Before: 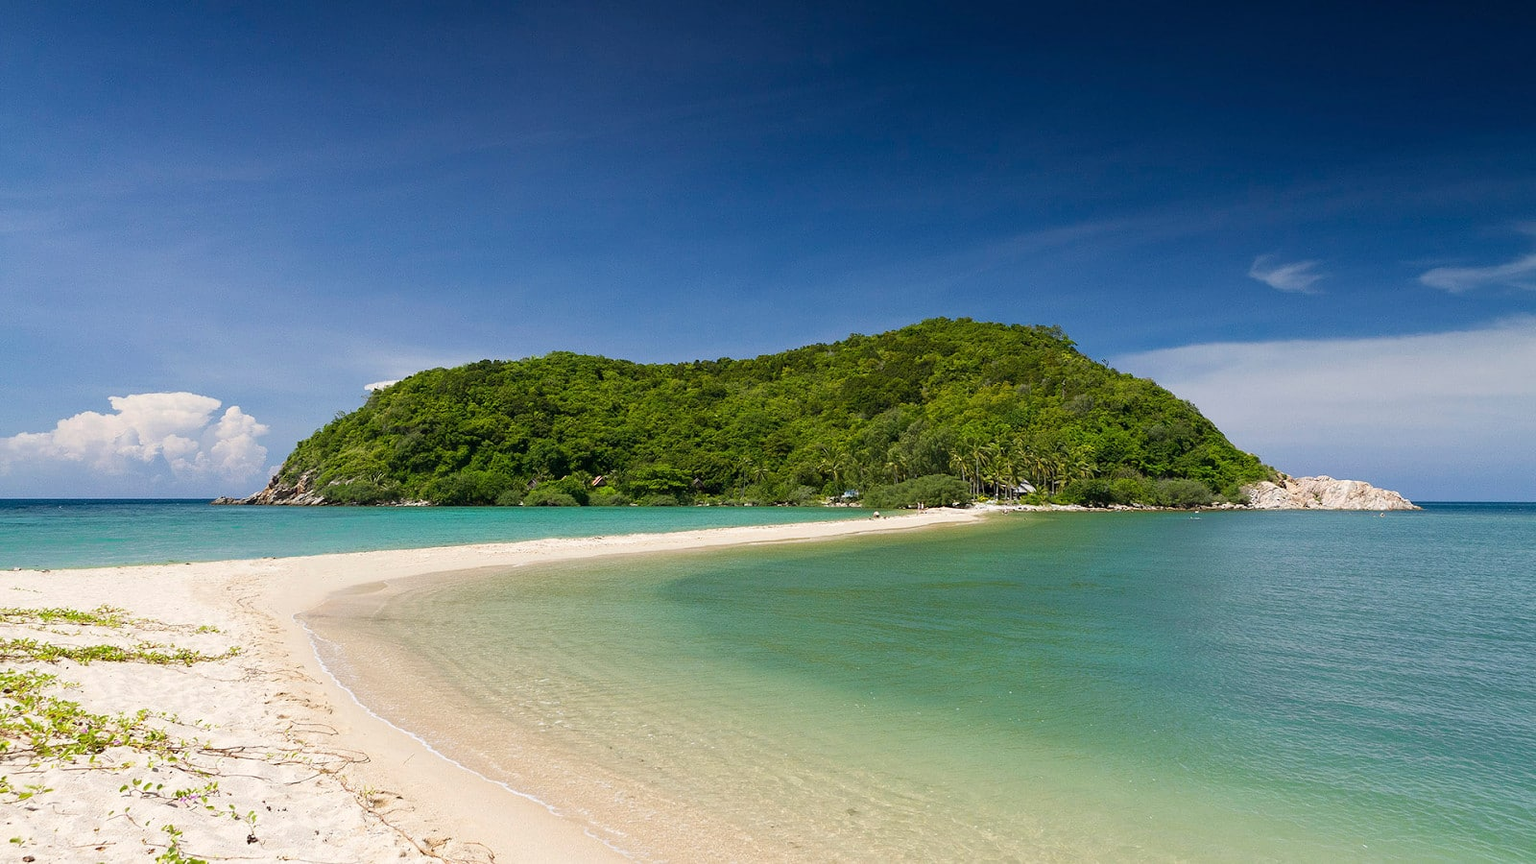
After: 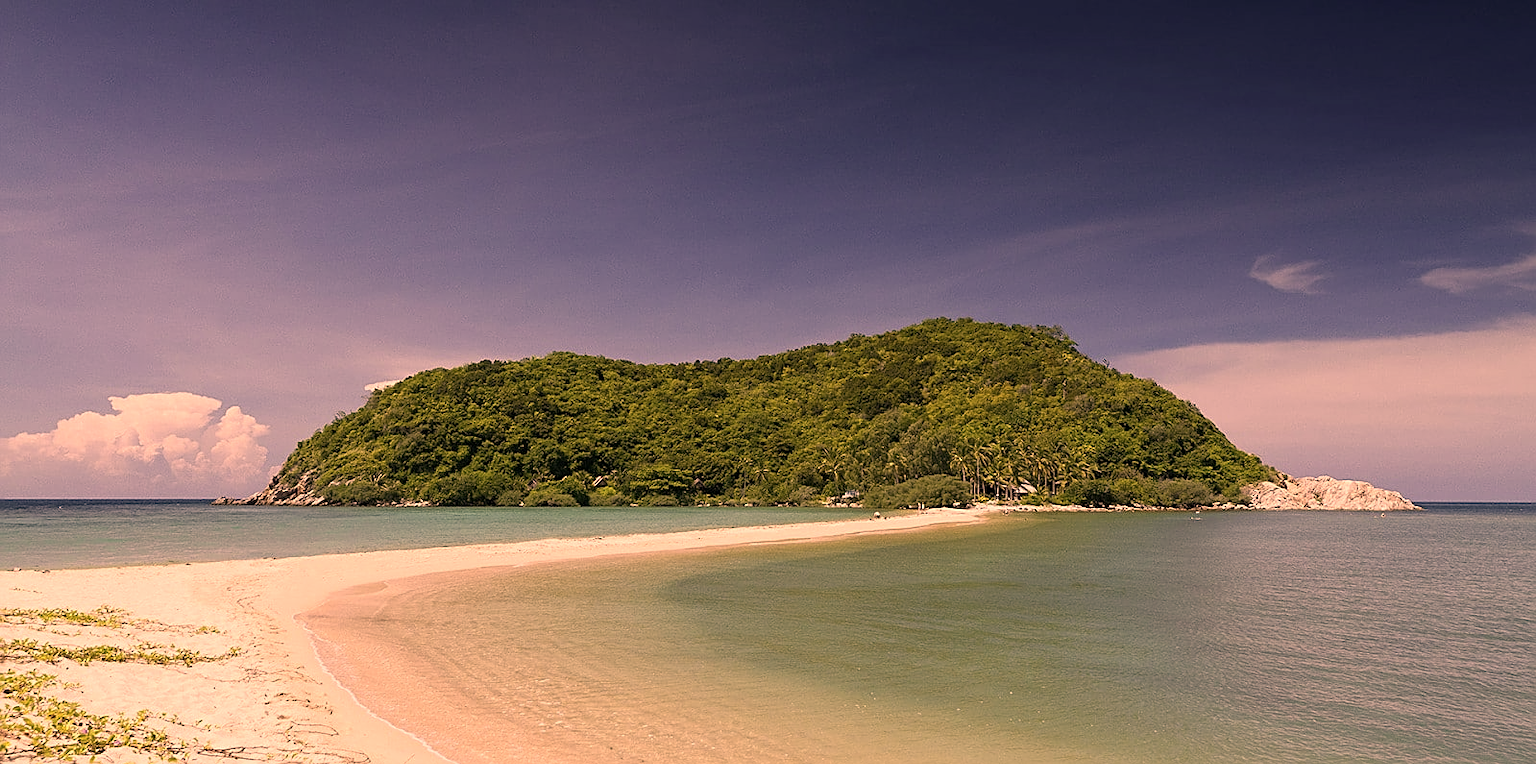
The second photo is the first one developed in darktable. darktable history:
sharpen: on, module defaults
crop and rotate: top 0%, bottom 11.49%
color correction: highlights a* 40, highlights b* 40, saturation 0.69
